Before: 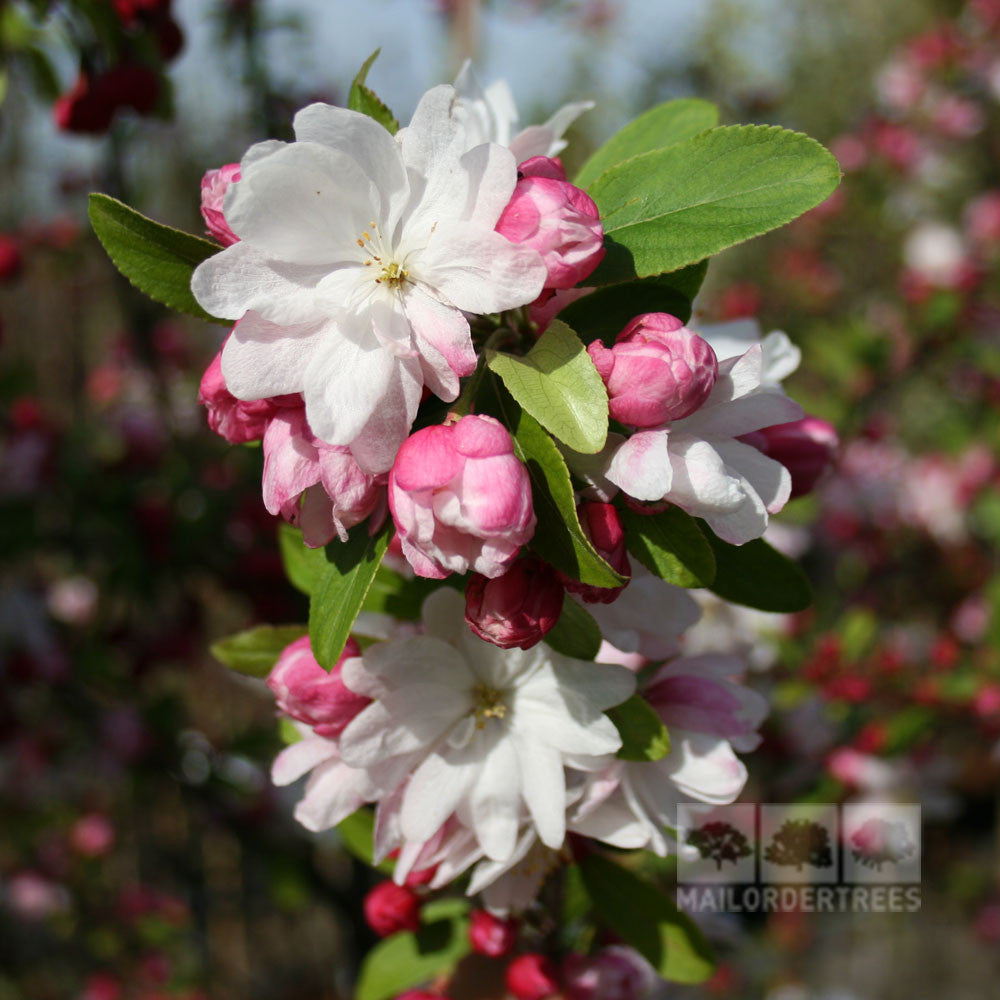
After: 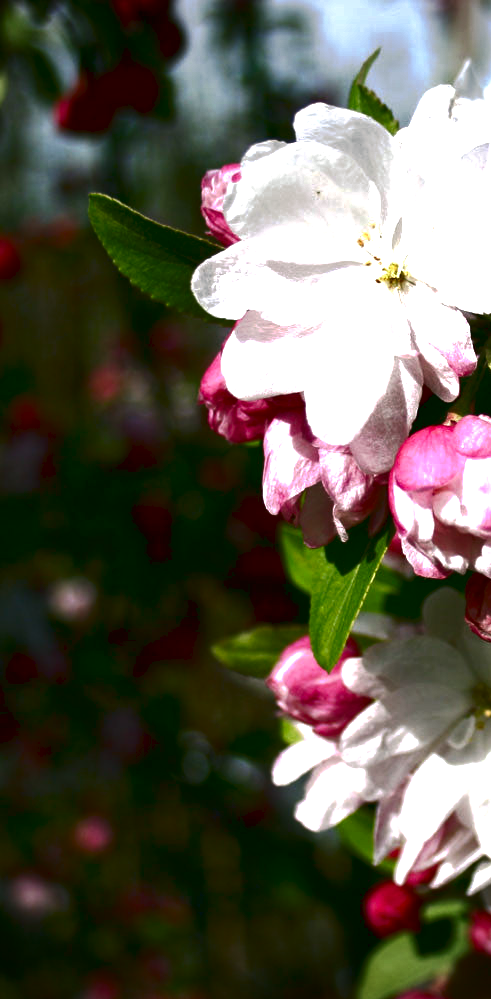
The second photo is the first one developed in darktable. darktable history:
tone curve: curves: ch0 [(0, 0) (0.003, 0.032) (0.011, 0.04) (0.025, 0.058) (0.044, 0.084) (0.069, 0.107) (0.1, 0.13) (0.136, 0.158) (0.177, 0.193) (0.224, 0.236) (0.277, 0.283) (0.335, 0.335) (0.399, 0.399) (0.468, 0.467) (0.543, 0.533) (0.623, 0.612) (0.709, 0.698) (0.801, 0.776) (0.898, 0.848) (1, 1)], preserve colors none
contrast brightness saturation: brightness -0.52
crop and rotate: left 0%, top 0%, right 50.845%
color correction: highlights a* 4.02, highlights b* 4.98, shadows a* -7.55, shadows b* 4.98
vignetting: on, module defaults
white balance: red 0.967, blue 1.049
tone equalizer: on, module defaults
exposure: black level correction 0, exposure 1.1 EV, compensate exposure bias true, compensate highlight preservation false
